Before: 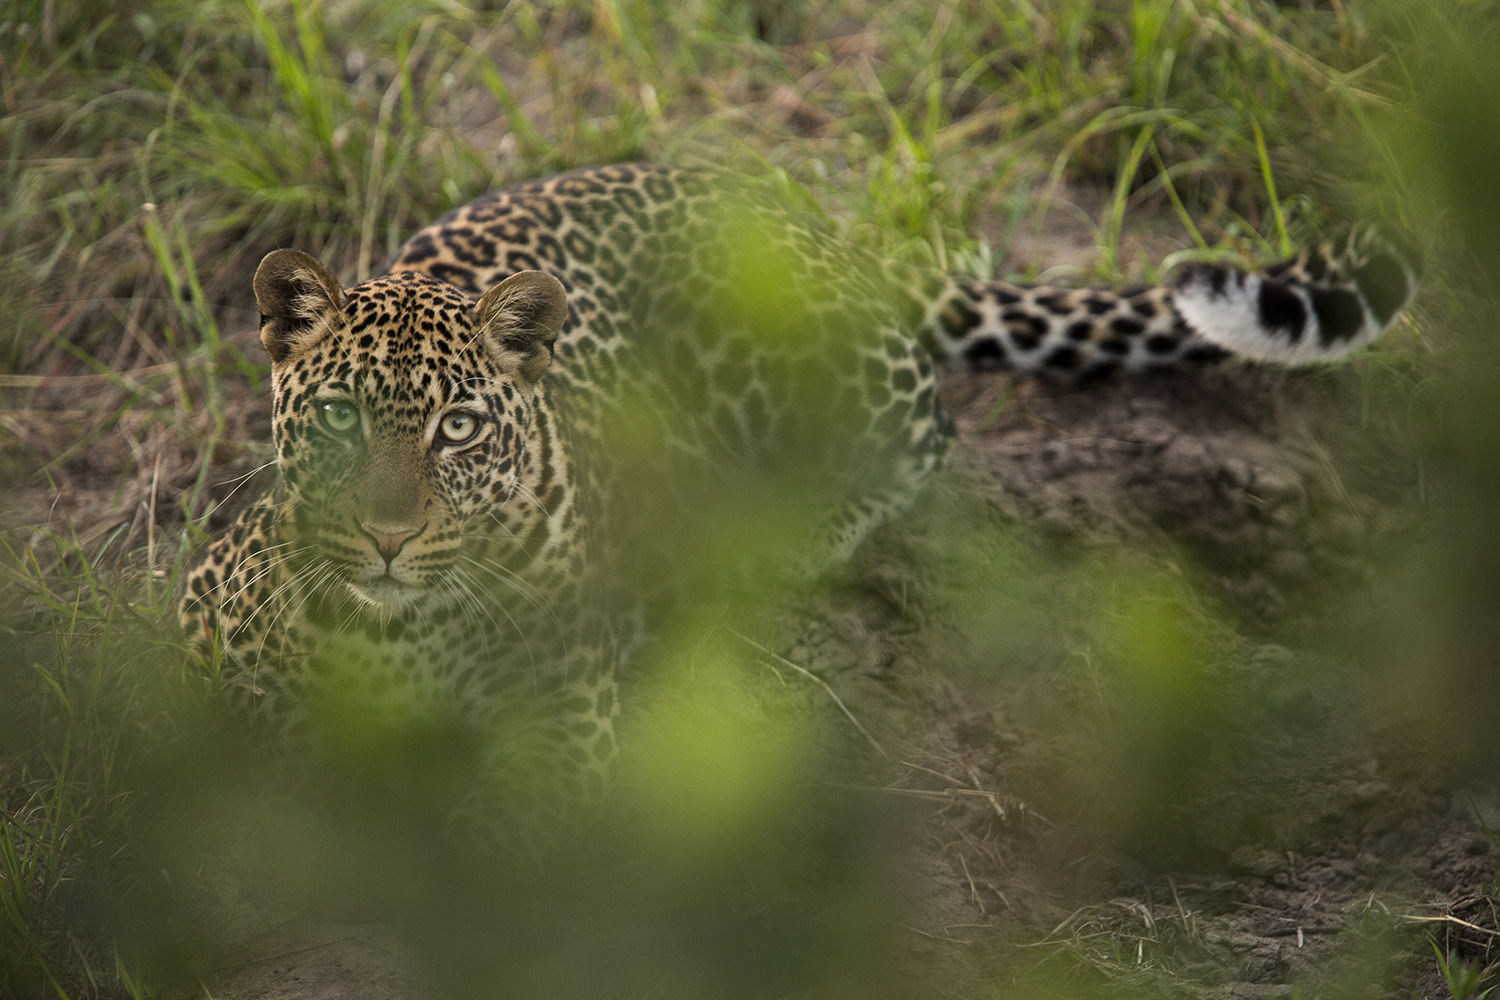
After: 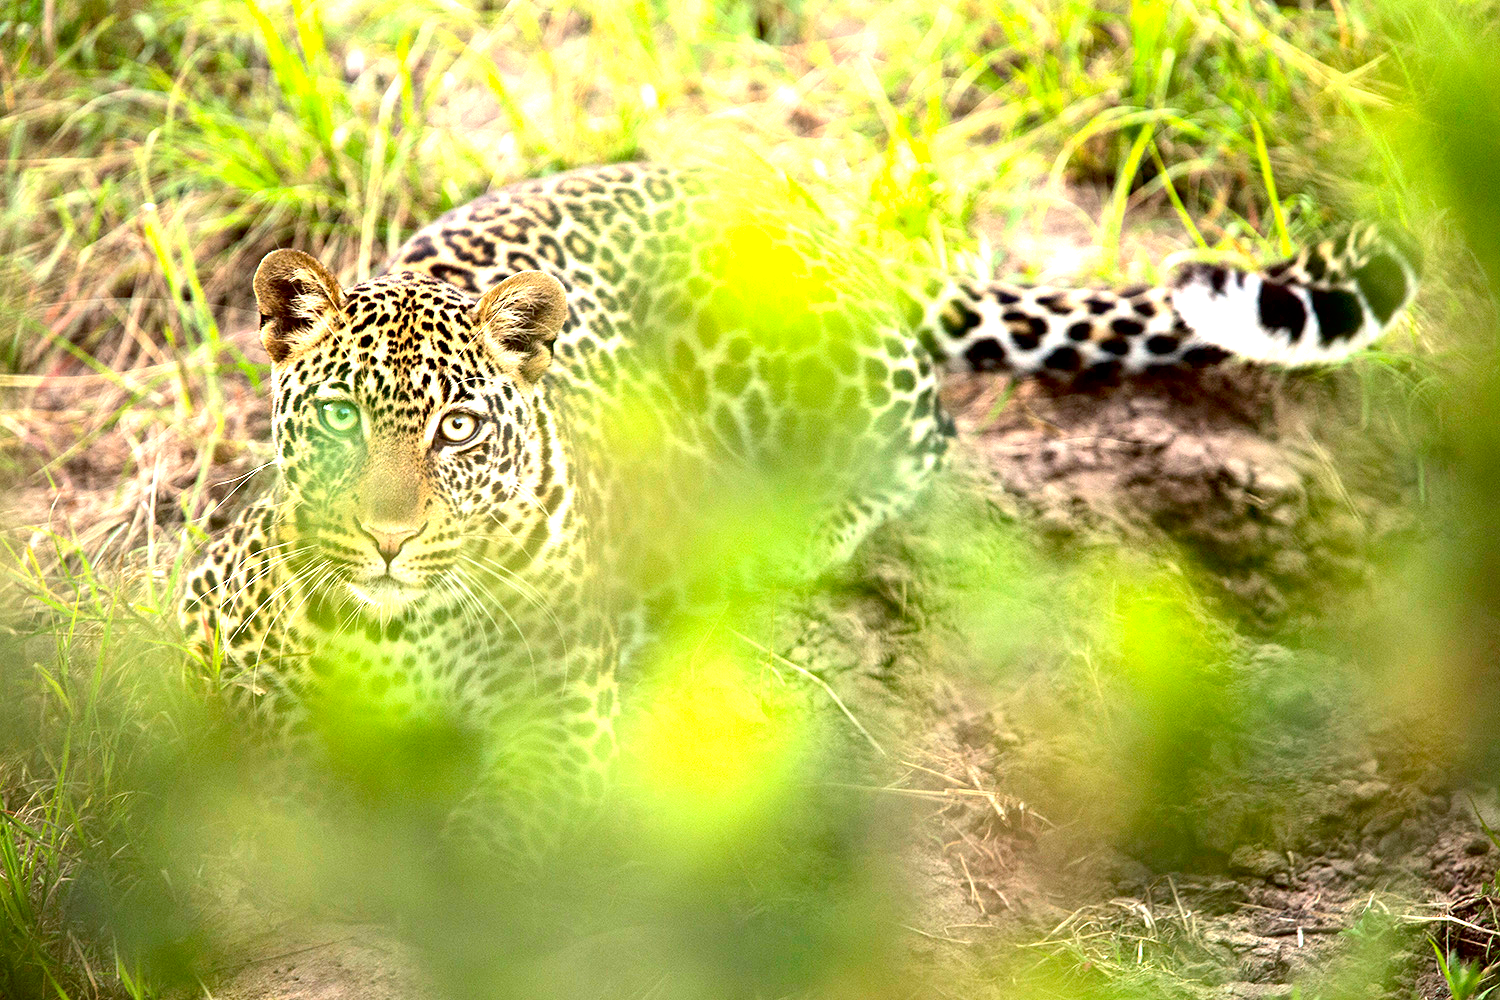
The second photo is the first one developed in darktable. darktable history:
contrast brightness saturation: contrast 0.13, brightness -0.064, saturation 0.164
exposure: black level correction 0.006, exposure 2.065 EV, compensate exposure bias true, compensate highlight preservation false
